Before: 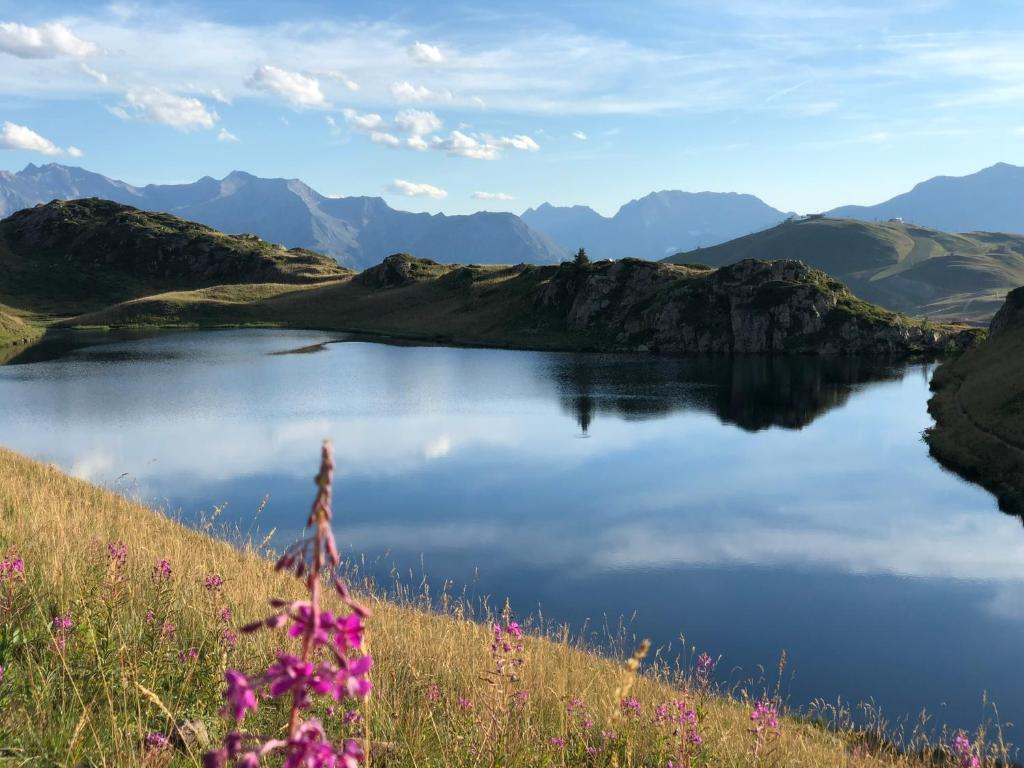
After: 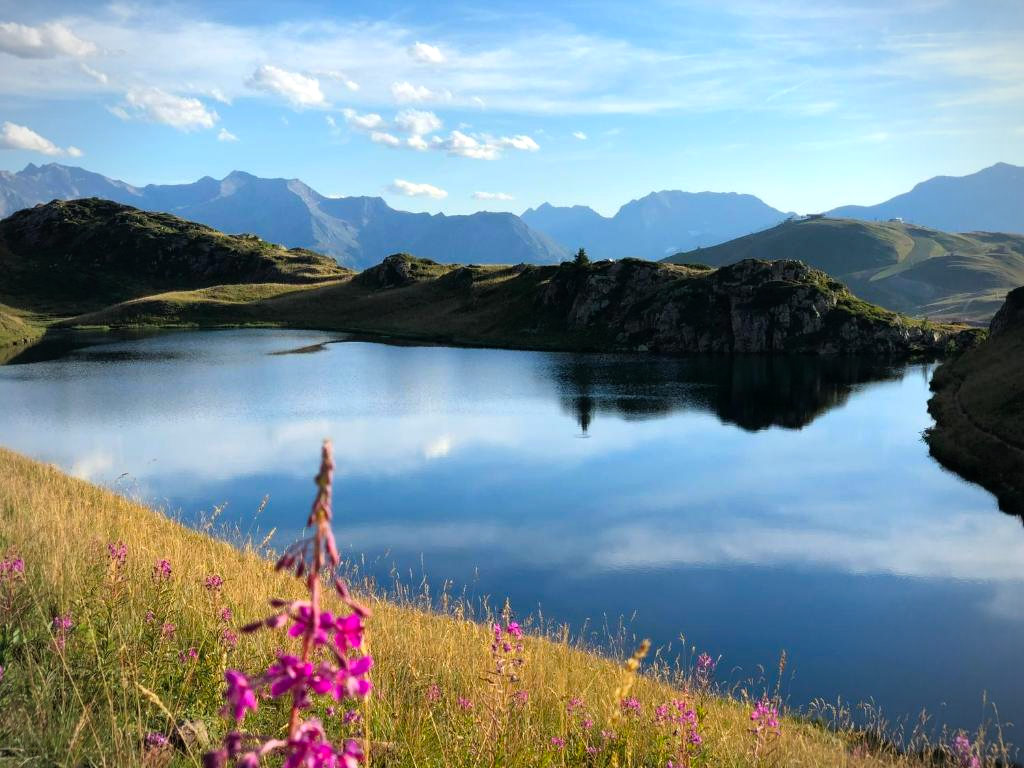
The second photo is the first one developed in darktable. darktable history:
color balance rgb: linear chroma grading › global chroma 3.45%, perceptual saturation grading › global saturation 11.24%, perceptual brilliance grading › global brilliance 3.04%, global vibrance 2.8%
rgb curve: curves: ch0 [(0, 0) (0.136, 0.078) (0.262, 0.245) (0.414, 0.42) (1, 1)], compensate middle gray true, preserve colors basic power
color correction: saturation 1.11
vignetting: fall-off radius 60.92%
